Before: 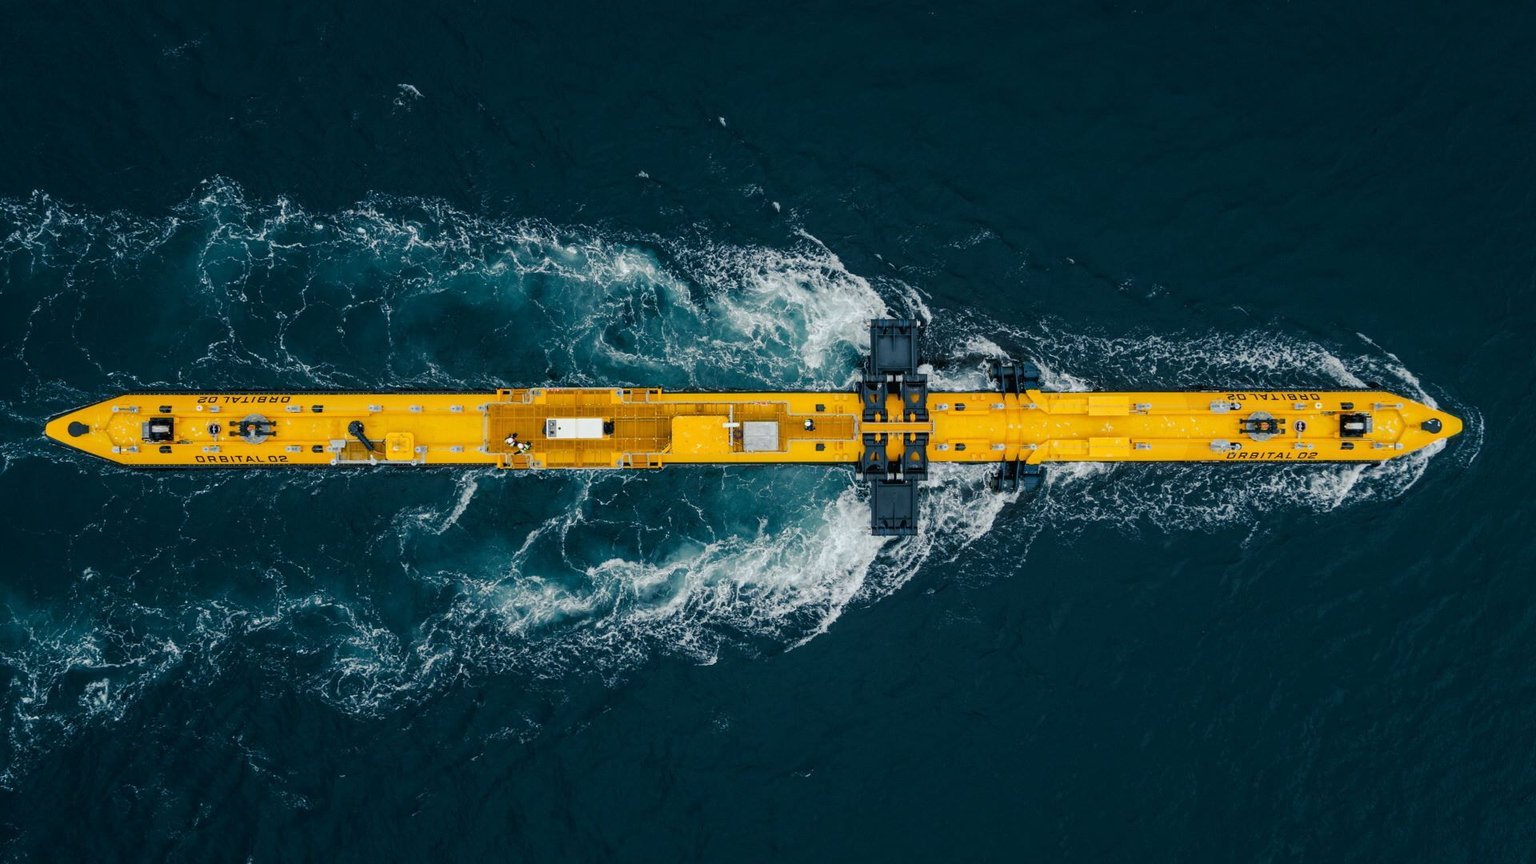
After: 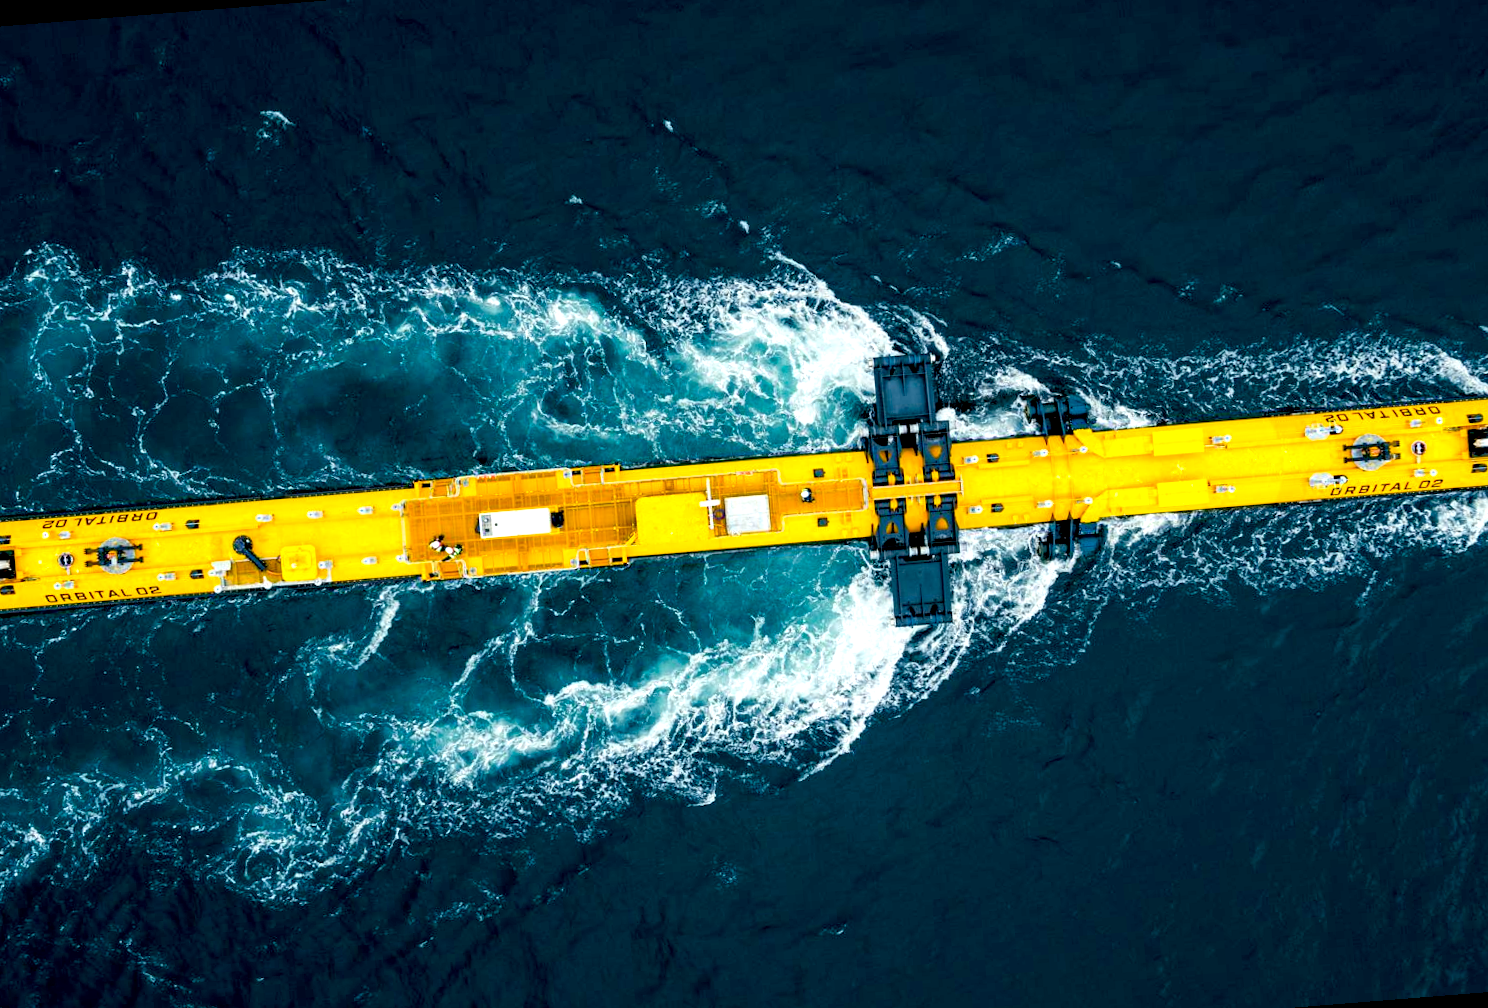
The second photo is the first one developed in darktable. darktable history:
exposure: black level correction 0.01, exposure 1 EV, compensate highlight preservation false
crop: left 7.598%, right 7.873%
rotate and perspective: rotation -4.57°, crop left 0.054, crop right 0.944, crop top 0.087, crop bottom 0.914
color balance rgb: perceptual saturation grading › global saturation 20%, global vibrance 20%
